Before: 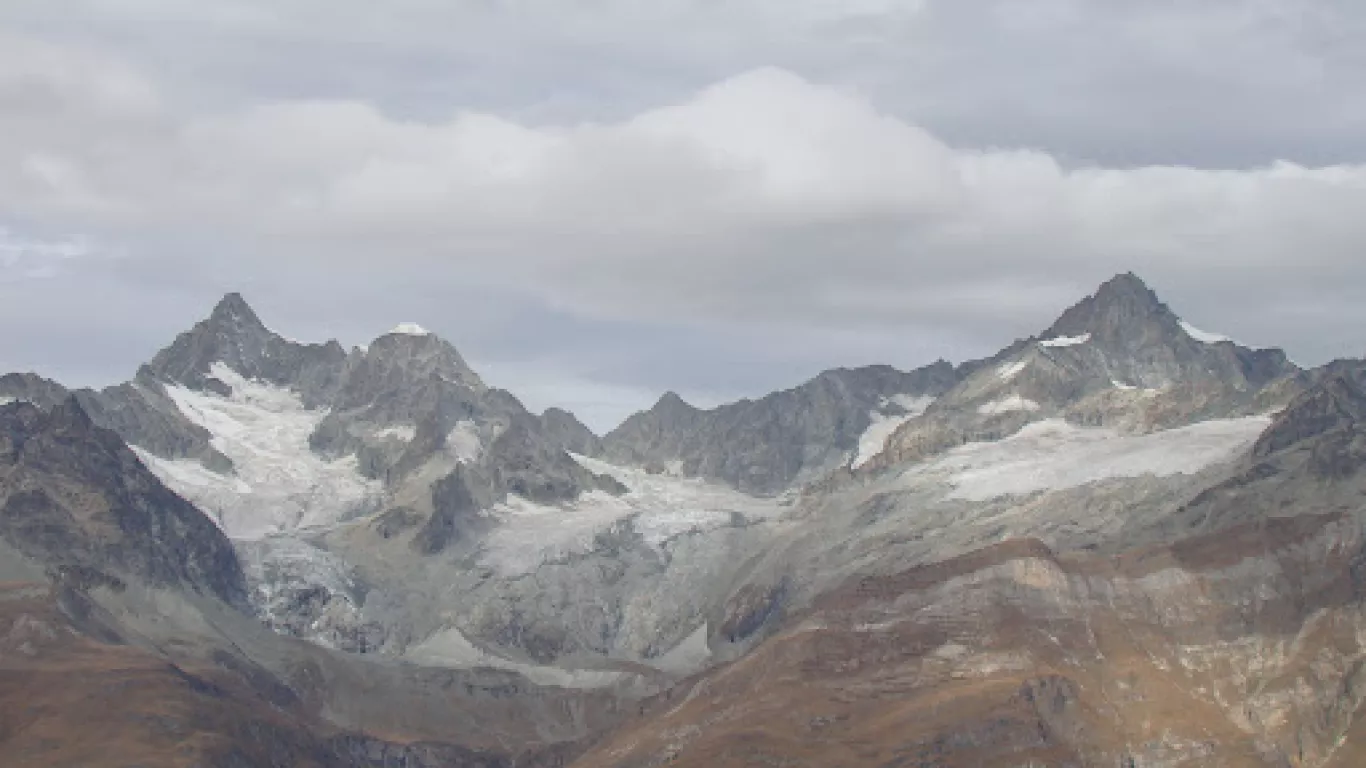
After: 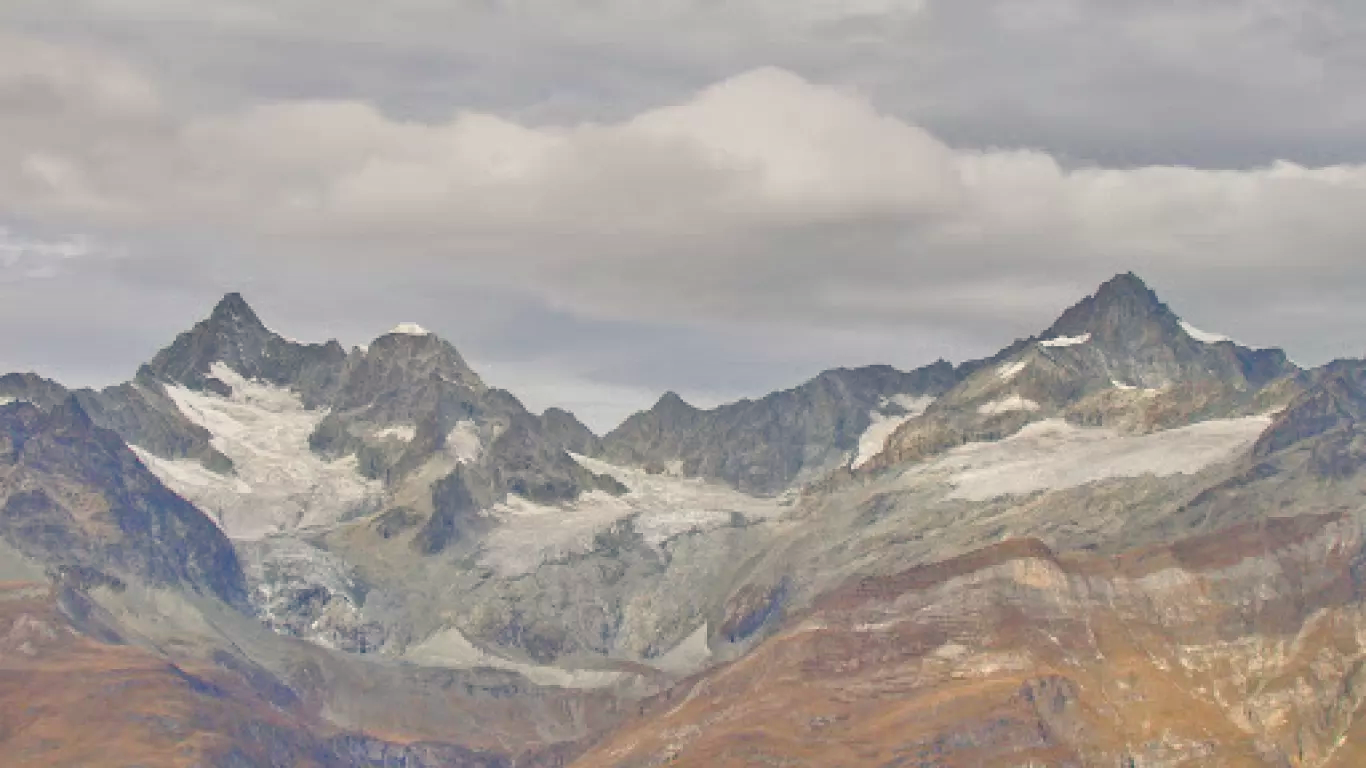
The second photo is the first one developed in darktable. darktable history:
shadows and highlights: shadows 60, soften with gaussian
color balance rgb: shadows lift › chroma 3%, shadows lift › hue 240.84°, highlights gain › chroma 3%, highlights gain › hue 73.2°, global offset › luminance -0.5%, perceptual saturation grading › global saturation 20%, perceptual saturation grading › highlights -25%, perceptual saturation grading › shadows 50%, global vibrance 25.26%
tone equalizer: -7 EV 0.15 EV, -6 EV 0.6 EV, -5 EV 1.15 EV, -4 EV 1.33 EV, -3 EV 1.15 EV, -2 EV 0.6 EV, -1 EV 0.15 EV, mask exposure compensation -0.5 EV
exposure: black level correction 0, compensate exposure bias true, compensate highlight preservation false
